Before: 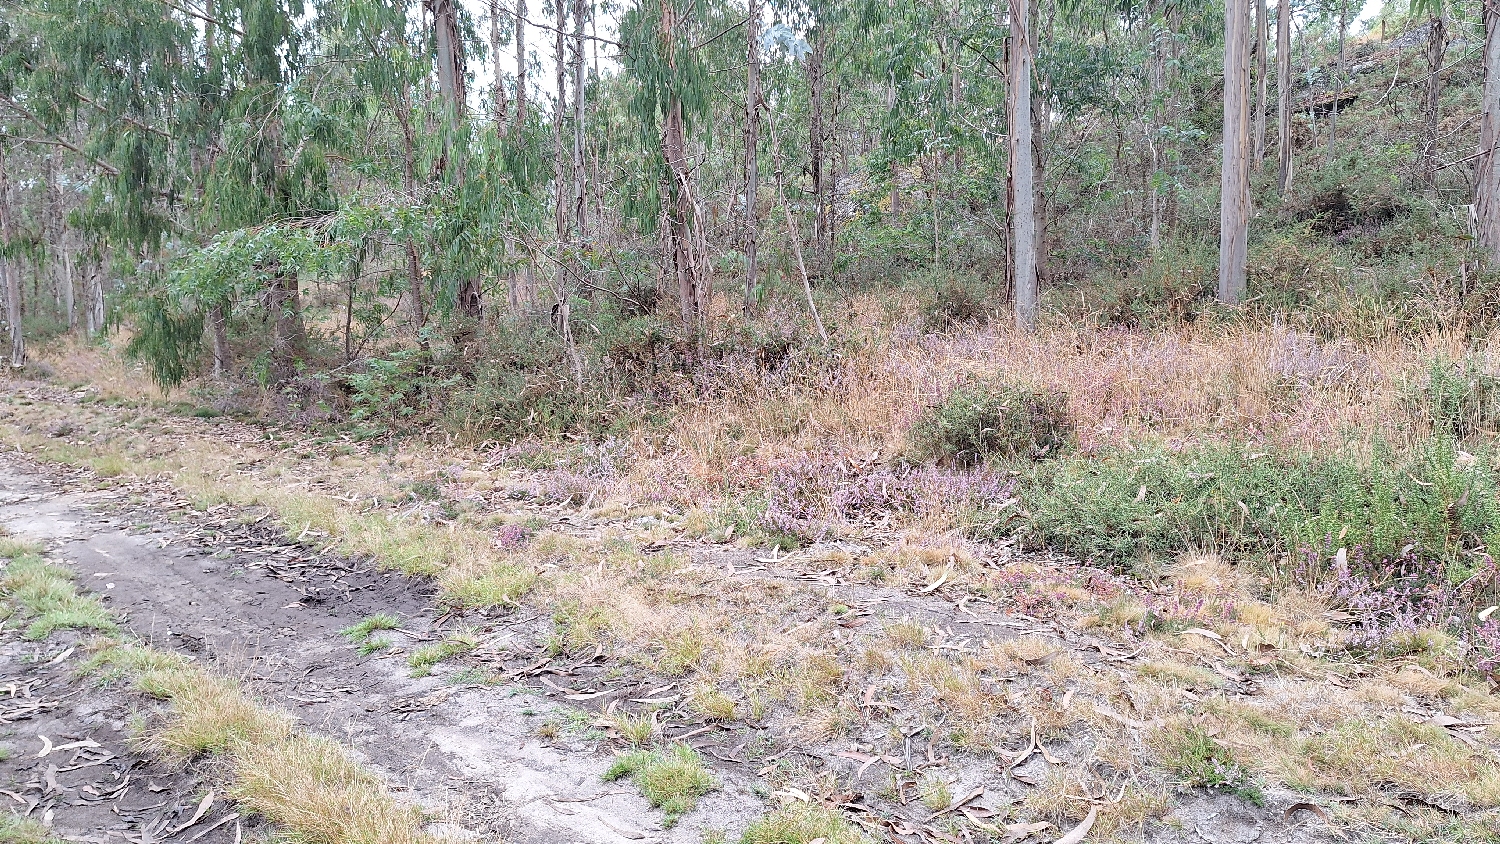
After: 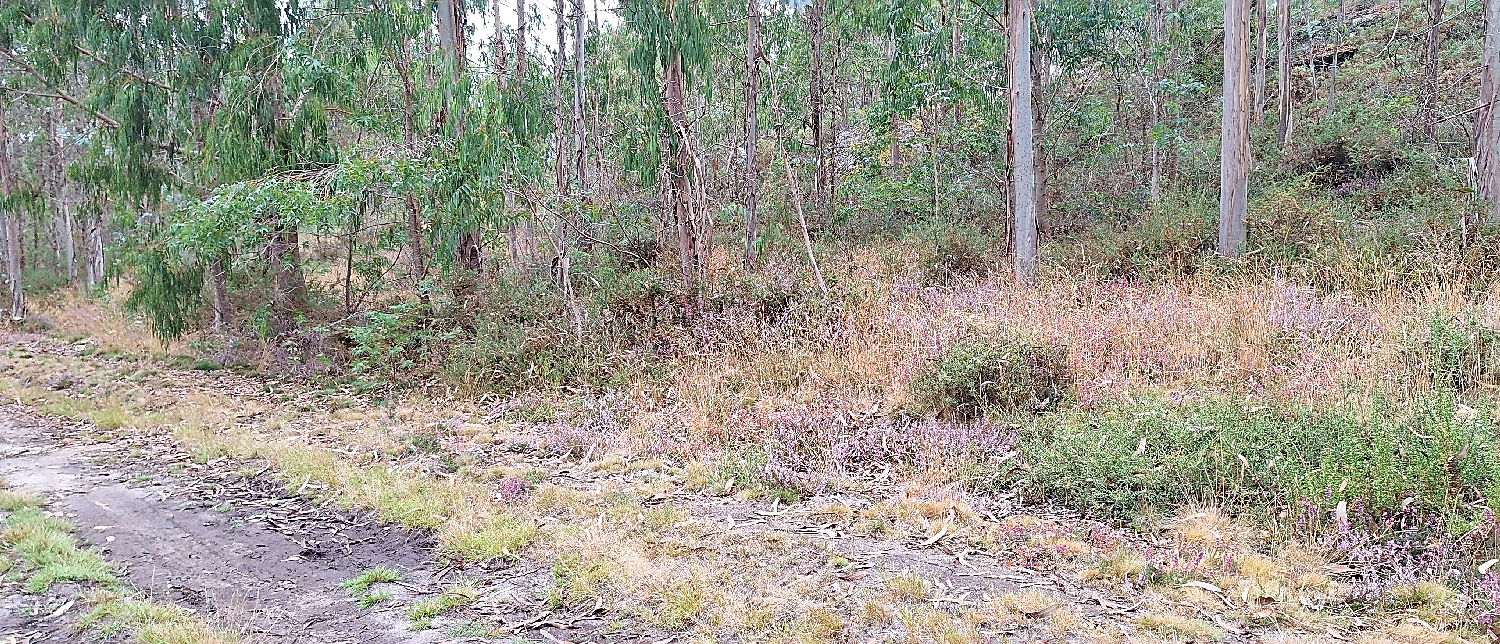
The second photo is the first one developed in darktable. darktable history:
crop: top 5.602%, bottom 18.015%
contrast brightness saturation: contrast 0.042, saturation 0.069
tone equalizer: on, module defaults
sharpen: on, module defaults
velvia: on, module defaults
